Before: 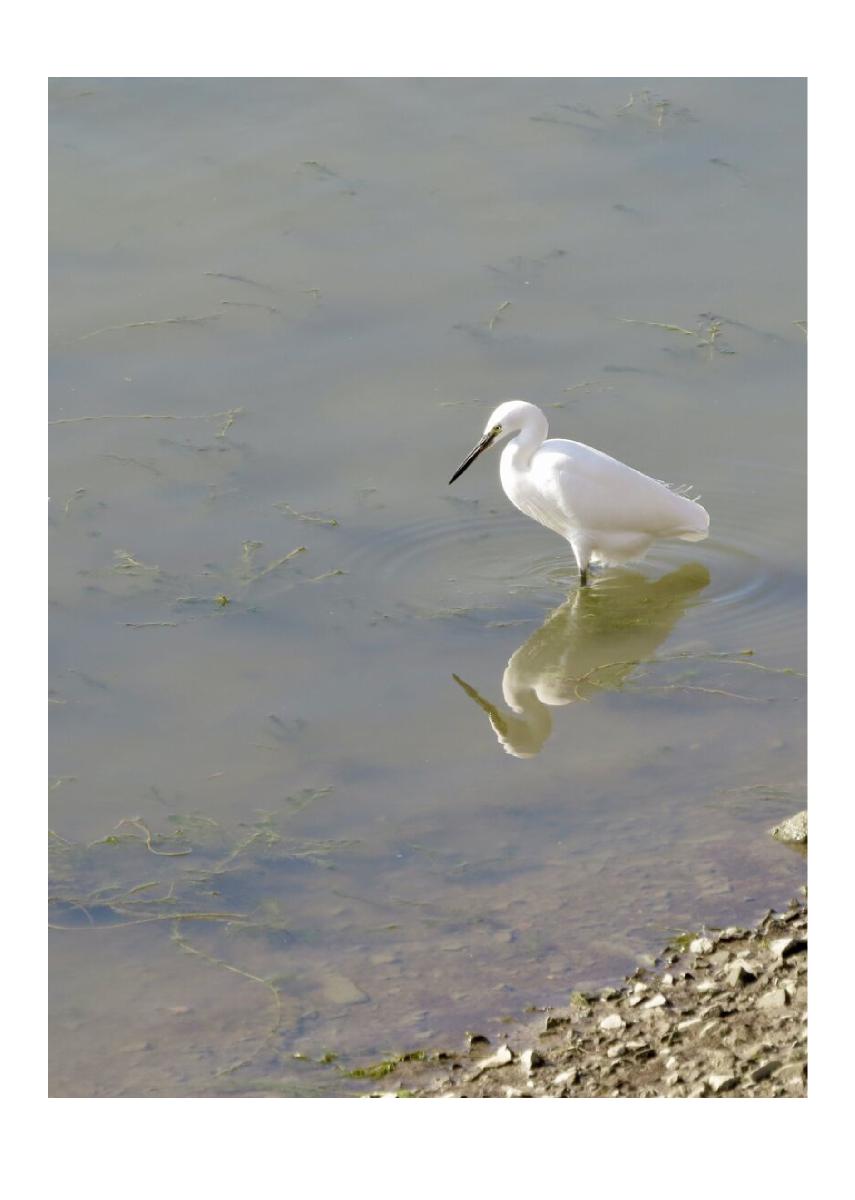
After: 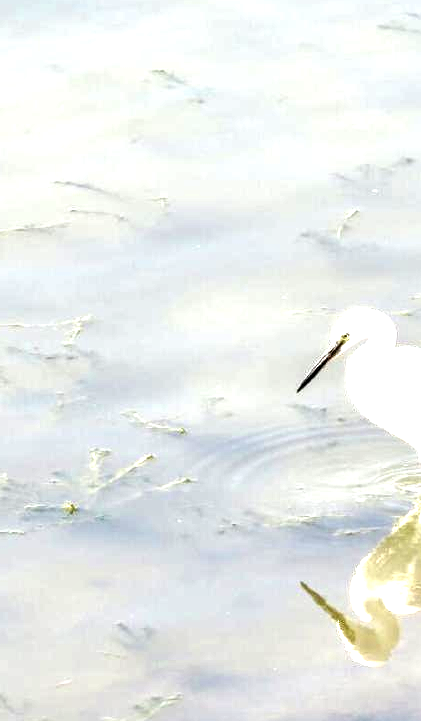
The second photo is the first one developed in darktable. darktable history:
local contrast: highlights 80%, shadows 57%, detail 175%, midtone range 0.602
crop: left 17.835%, top 7.675%, right 32.881%, bottom 32.213%
exposure: black level correction 0, exposure 1.675 EV, compensate exposure bias true, compensate highlight preservation false
